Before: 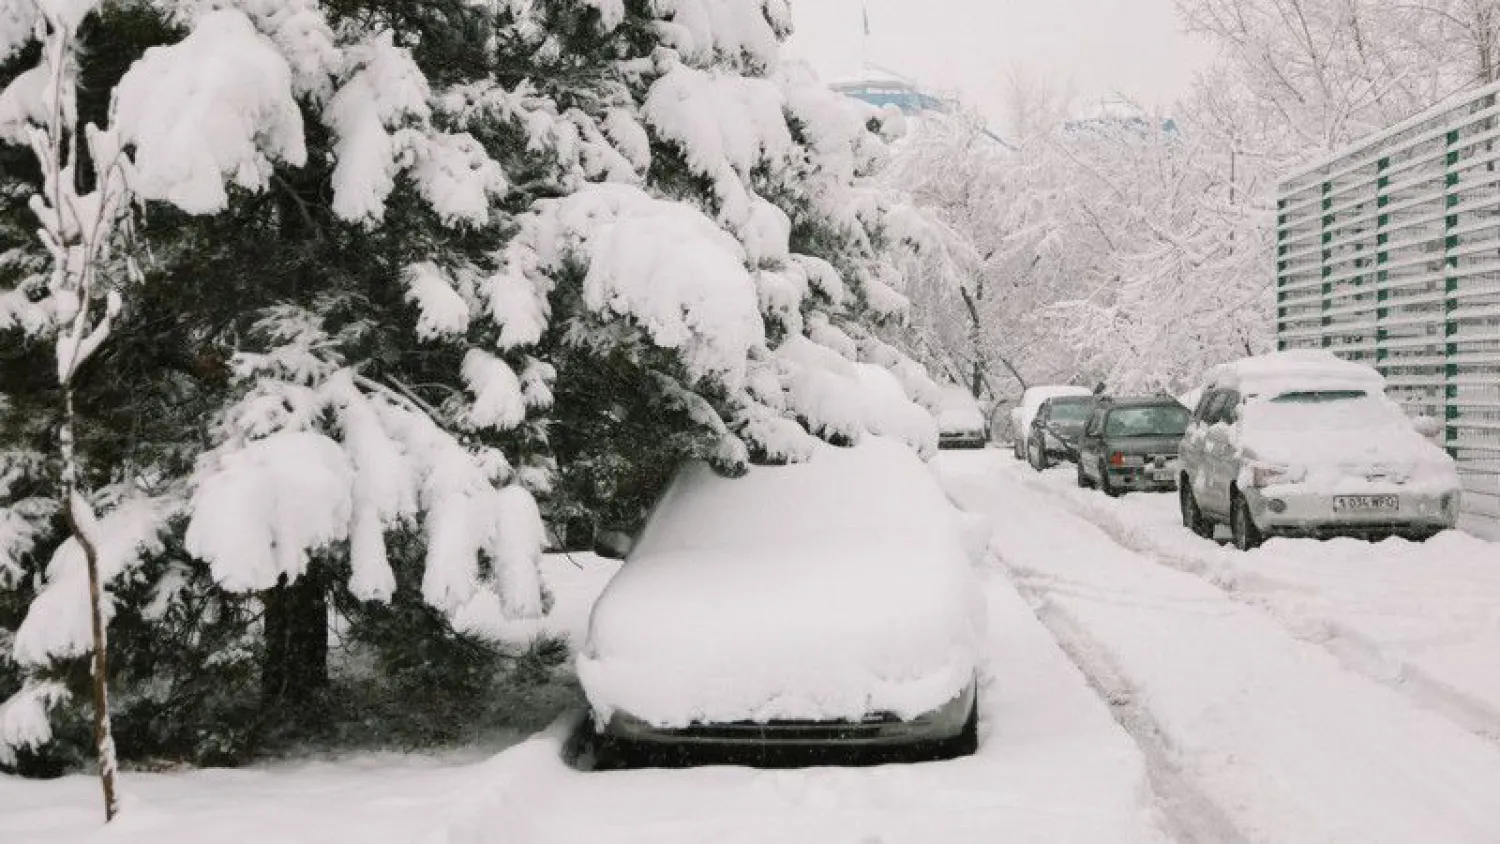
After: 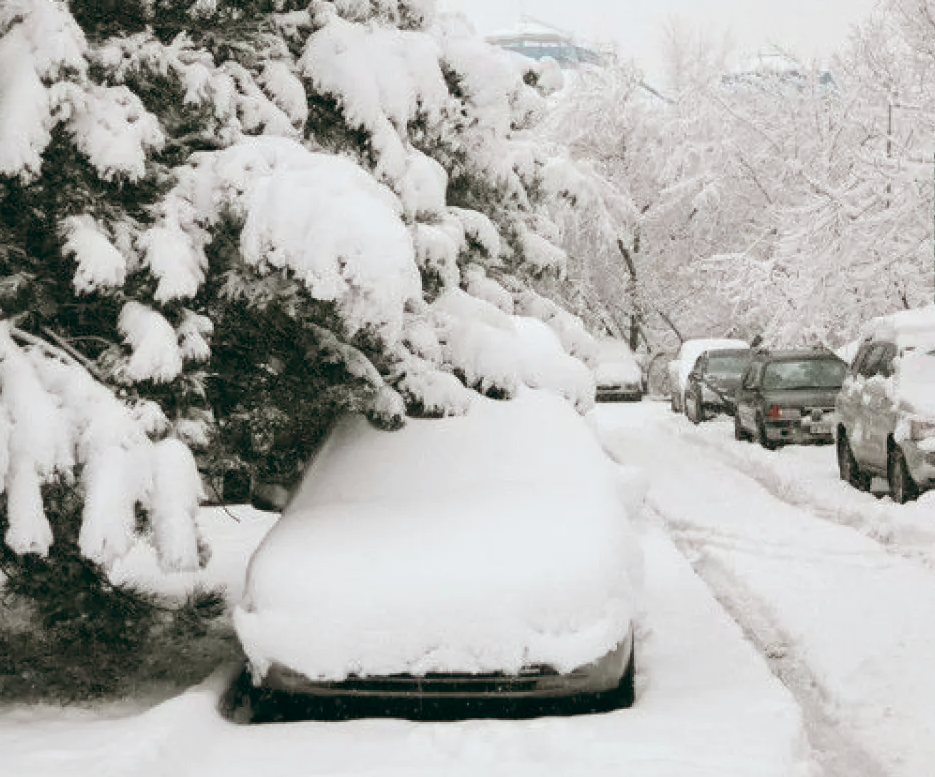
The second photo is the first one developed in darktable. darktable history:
color balance: lift [1, 0.994, 1.002, 1.006], gamma [0.957, 1.081, 1.016, 0.919], gain [0.97, 0.972, 1.01, 1.028], input saturation 91.06%, output saturation 79.8%
crop and rotate: left 22.918%, top 5.629%, right 14.711%, bottom 2.247%
exposure: exposure 0.2 EV, compensate highlight preservation false
